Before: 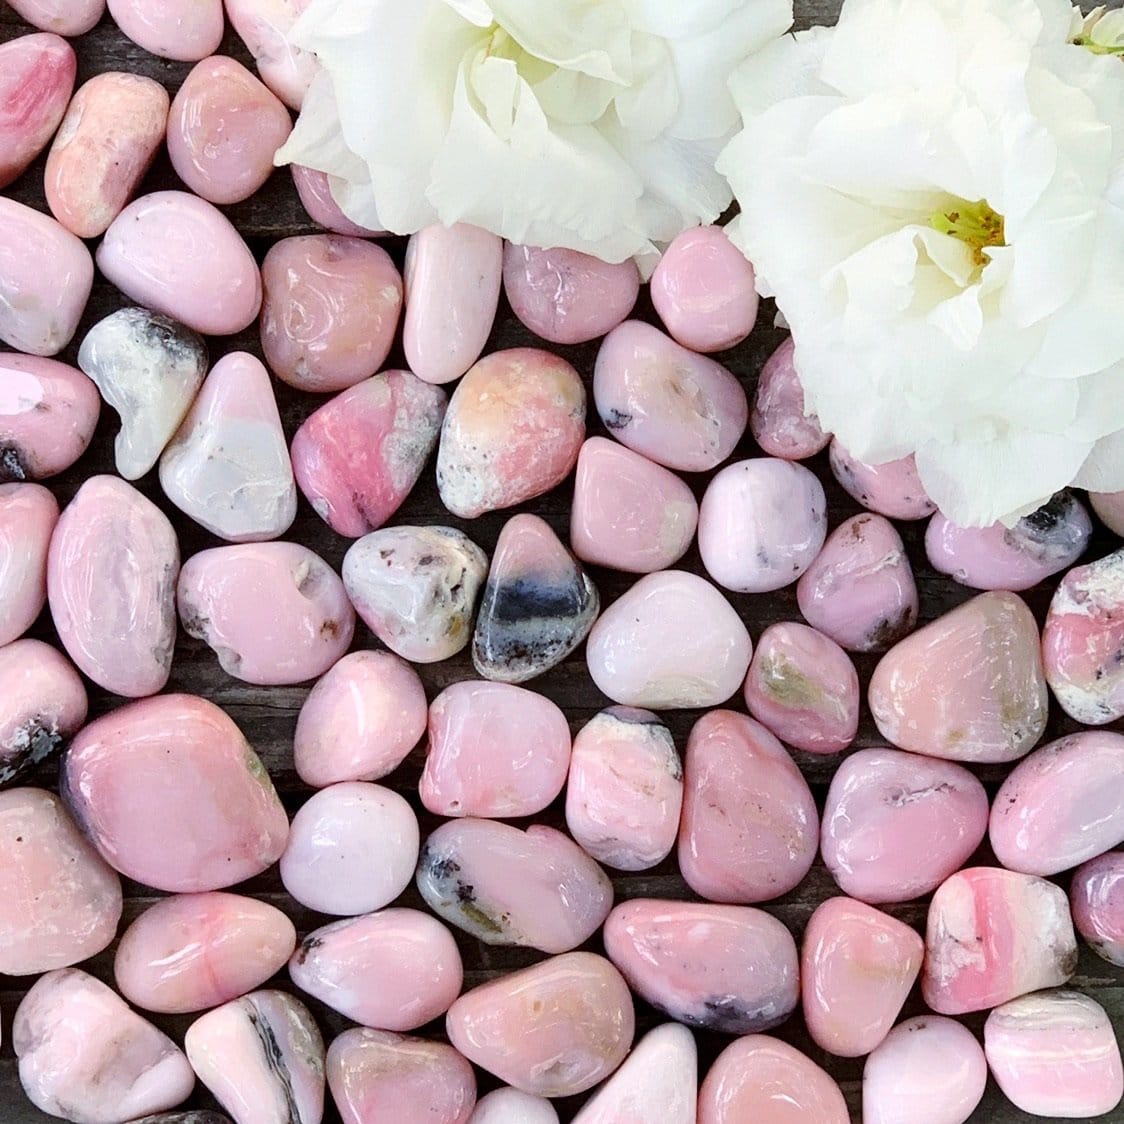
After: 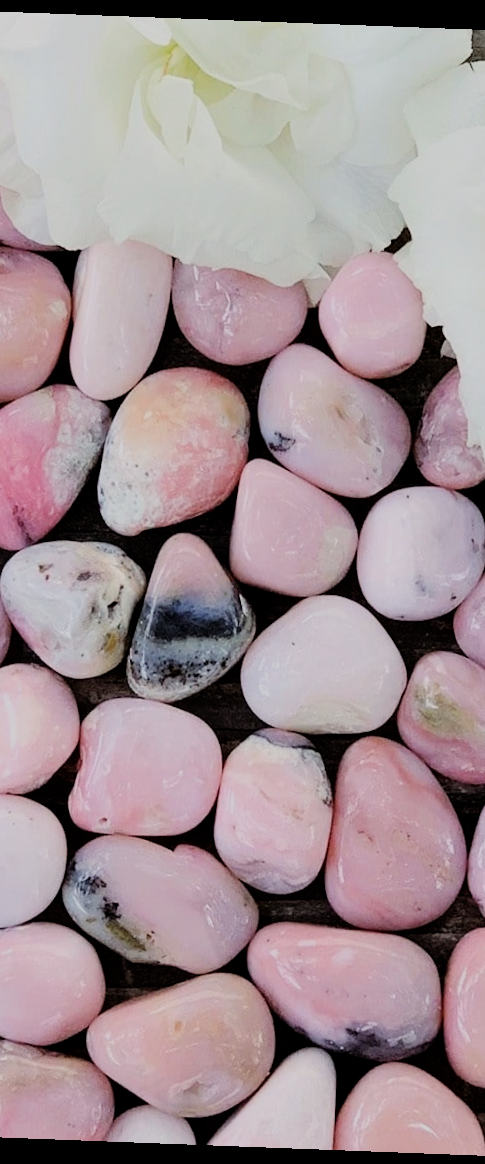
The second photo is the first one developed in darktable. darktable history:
crop: left 31.229%, right 27.105%
filmic rgb: black relative exposure -9.22 EV, white relative exposure 6.77 EV, hardness 3.07, contrast 1.05
tone equalizer: on, module defaults
rotate and perspective: rotation 2.17°, automatic cropping off
